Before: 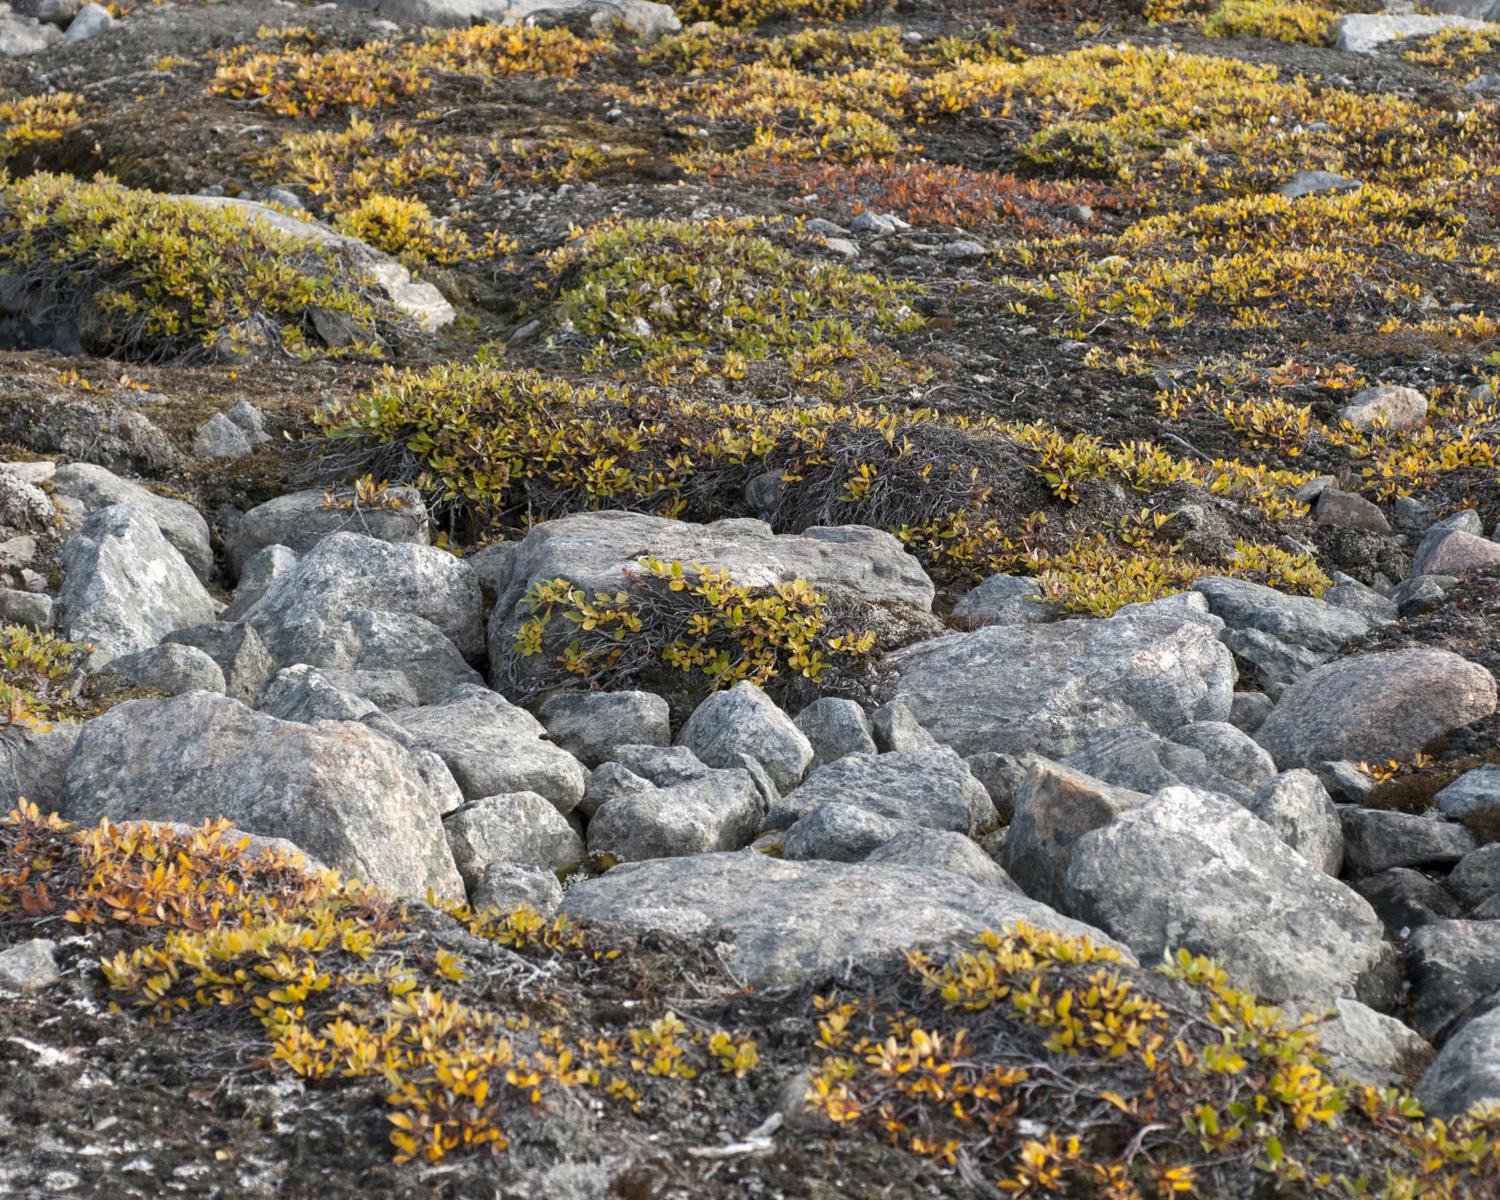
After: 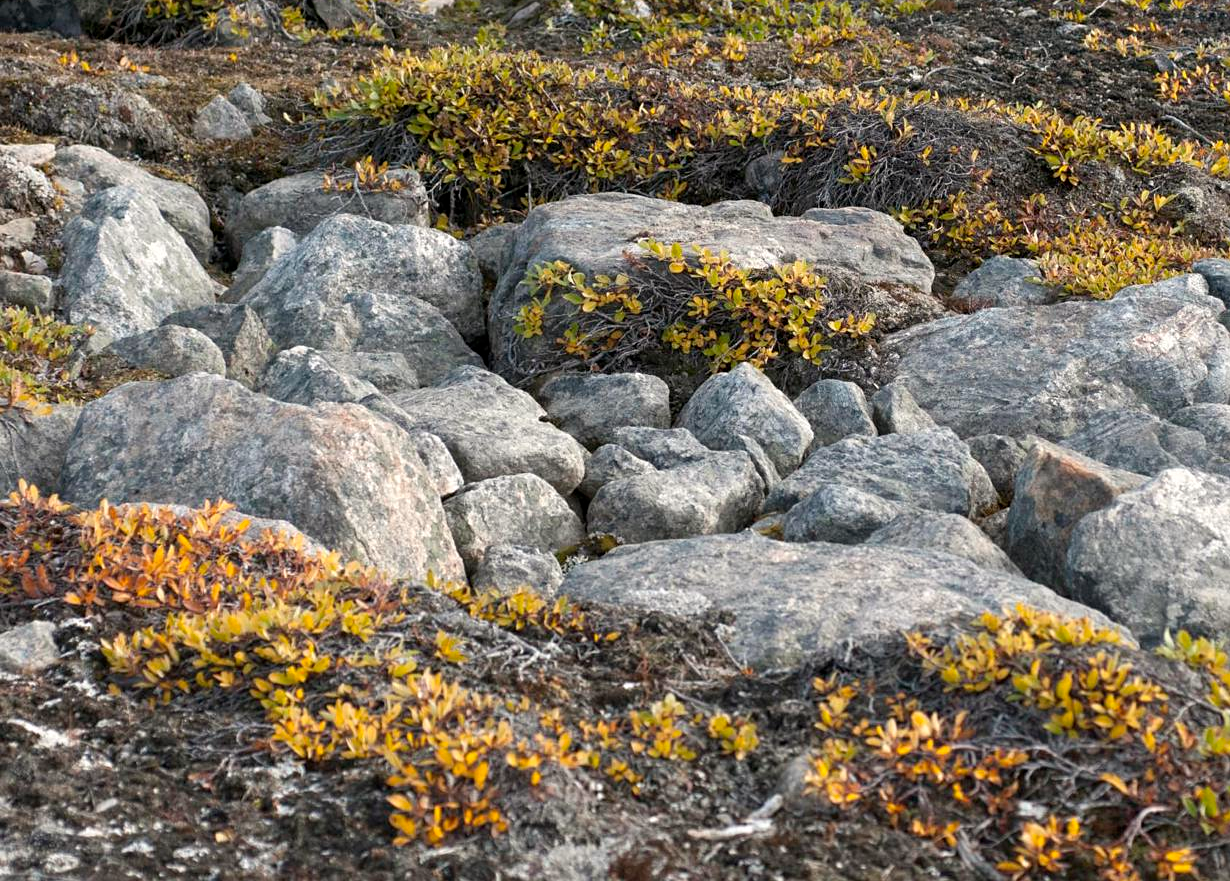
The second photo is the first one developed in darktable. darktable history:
crop: top 26.531%, right 17.959%
white balance: red 1.009, blue 0.985
sharpen: amount 0.2
